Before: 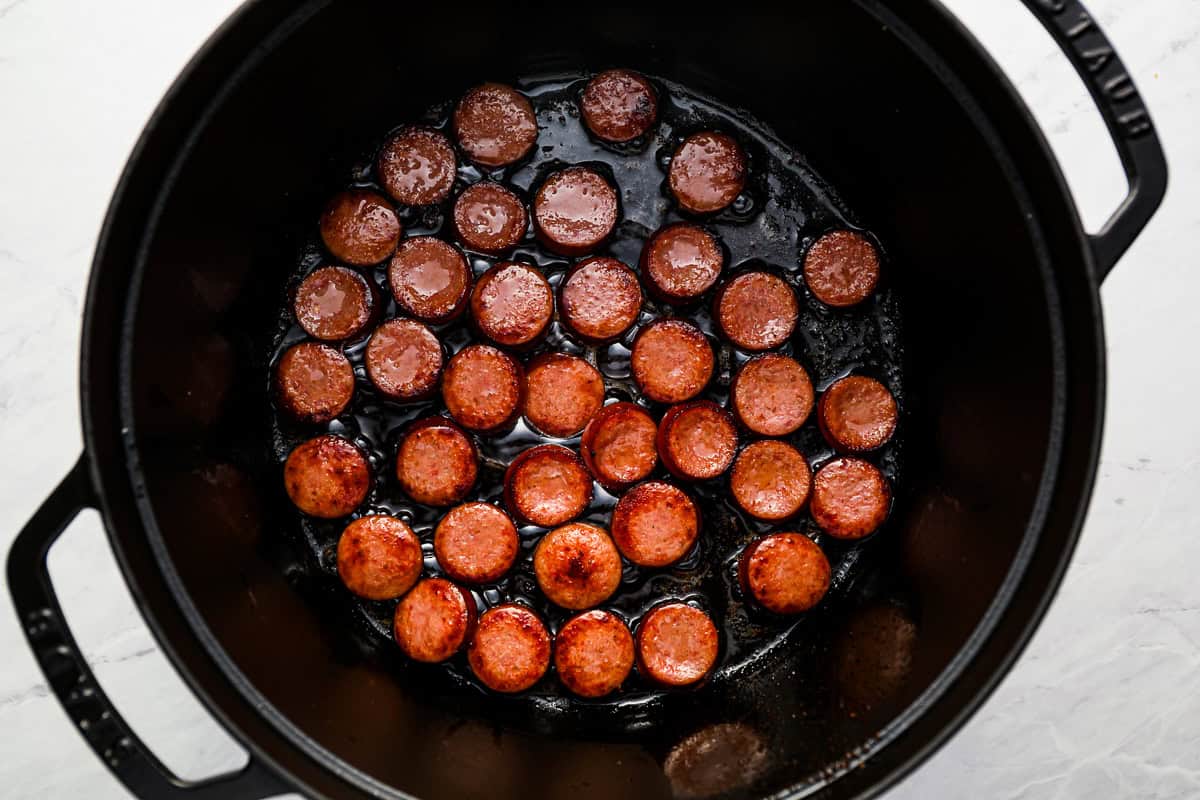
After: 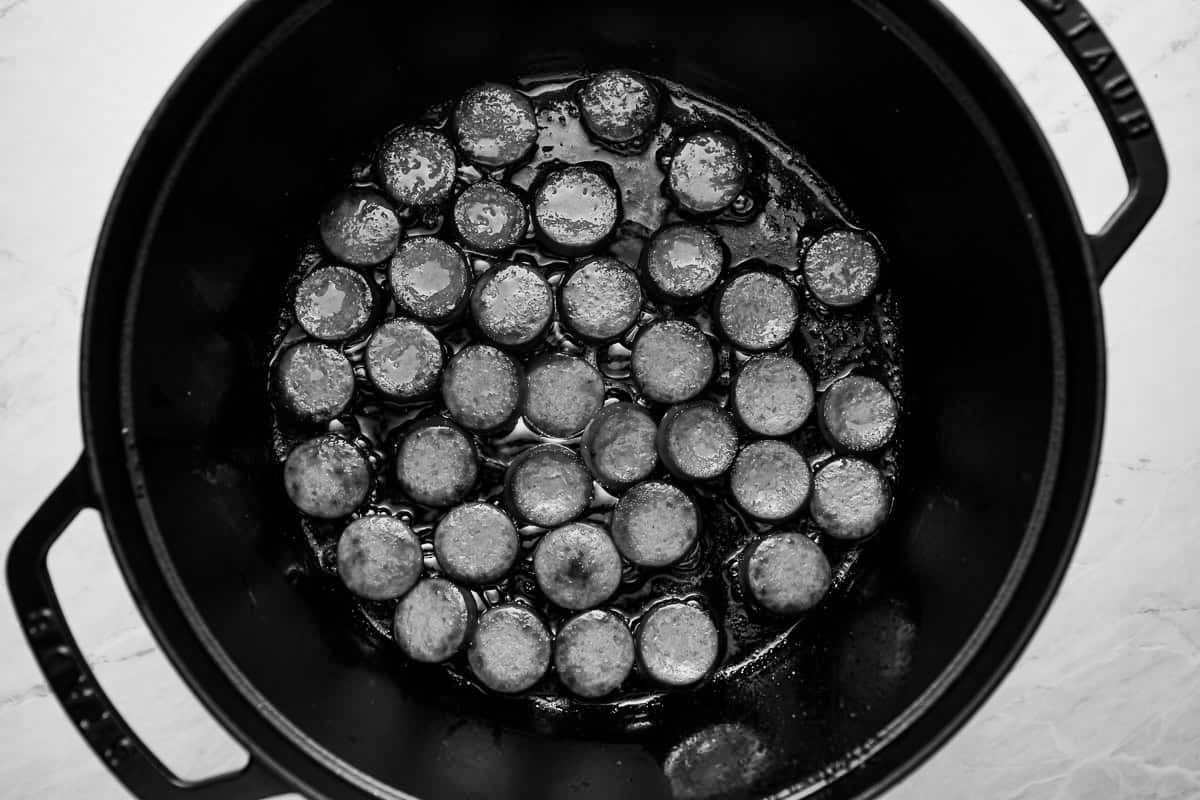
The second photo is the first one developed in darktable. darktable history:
shadows and highlights: highlights color adjustment 0%, low approximation 0.01, soften with gaussian
monochrome: a -6.99, b 35.61, size 1.4
white balance: red 0.931, blue 1.11
